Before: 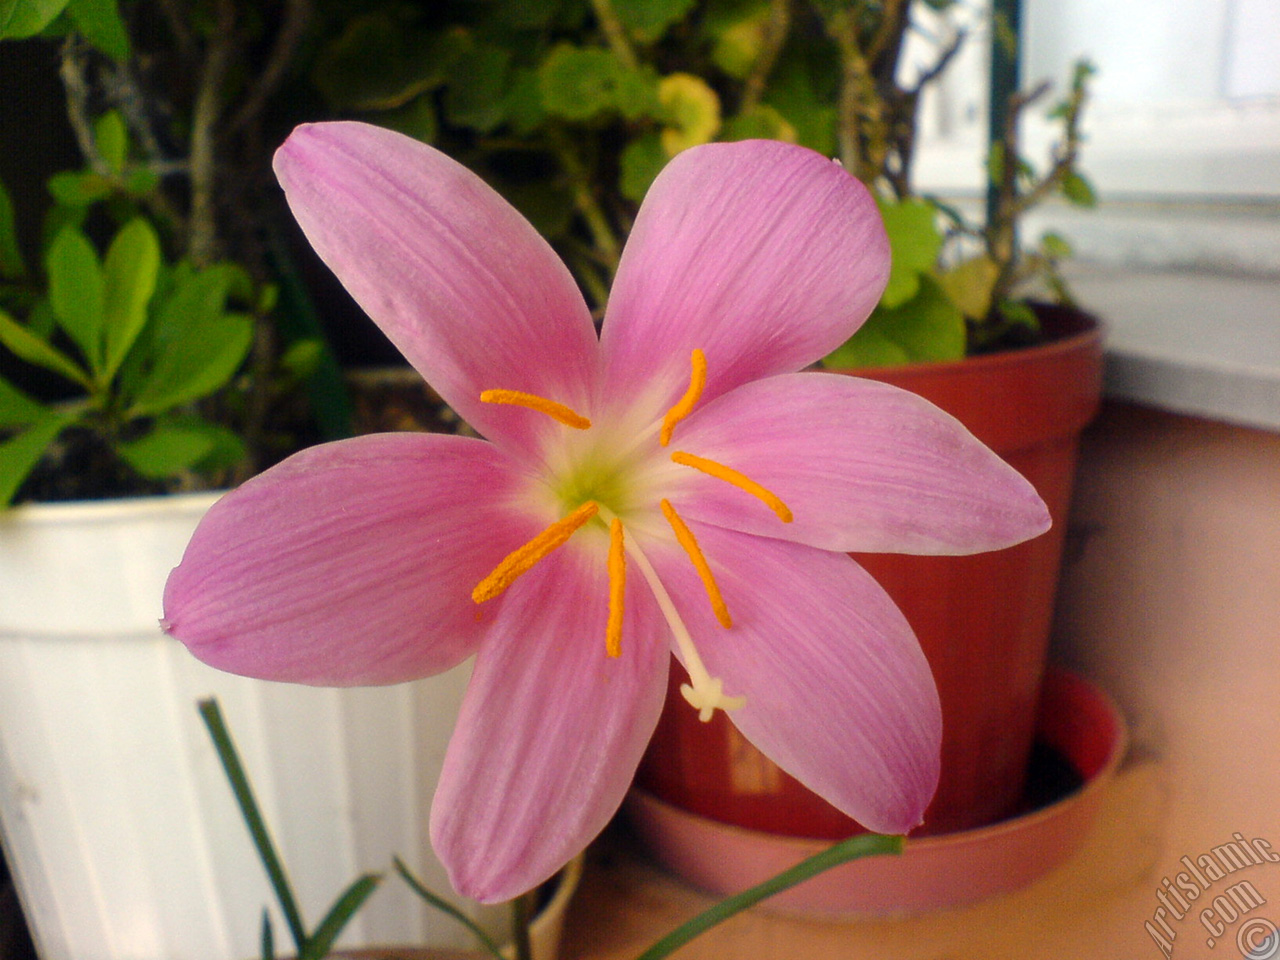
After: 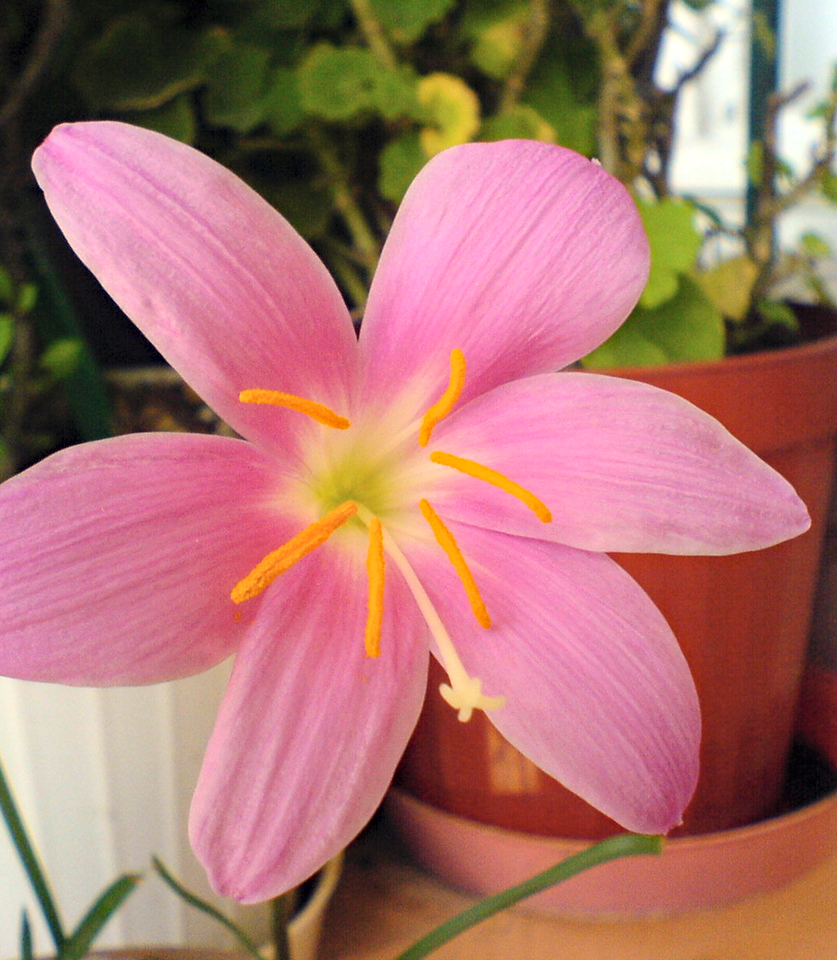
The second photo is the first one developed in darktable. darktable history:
contrast brightness saturation: contrast 0.144, brightness 0.213
crop and rotate: left 18.836%, right 15.711%
haze removal: compatibility mode true, adaptive false
